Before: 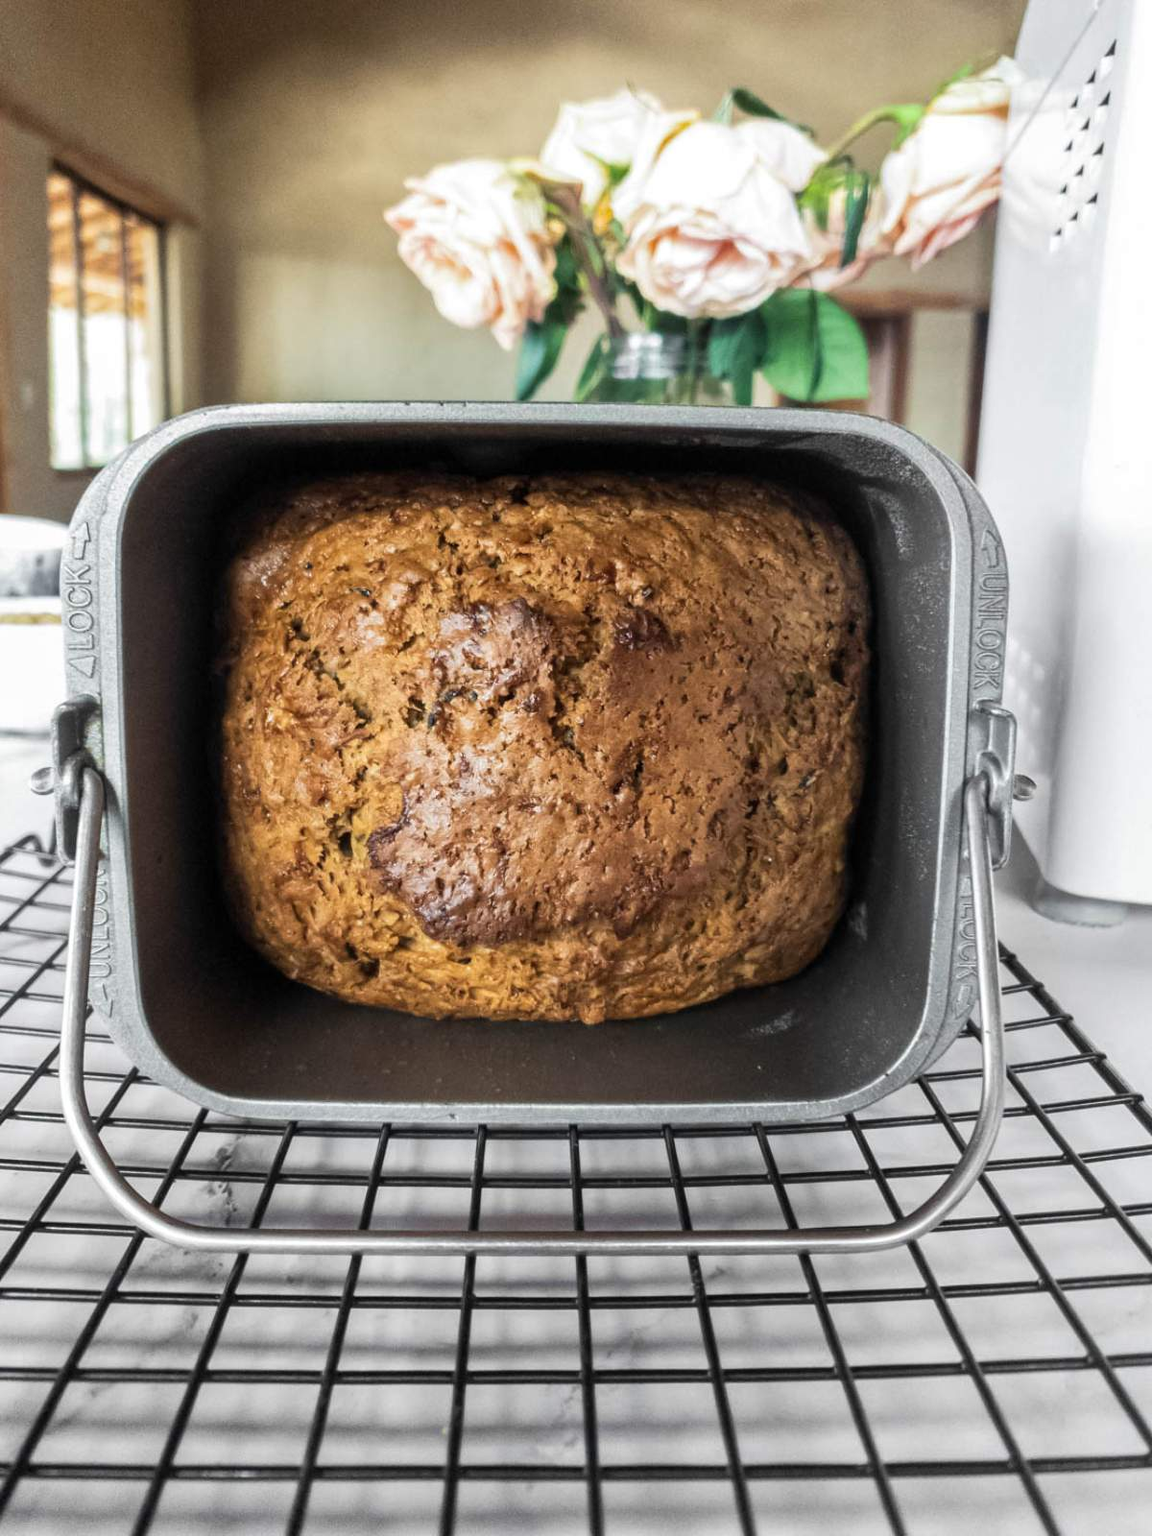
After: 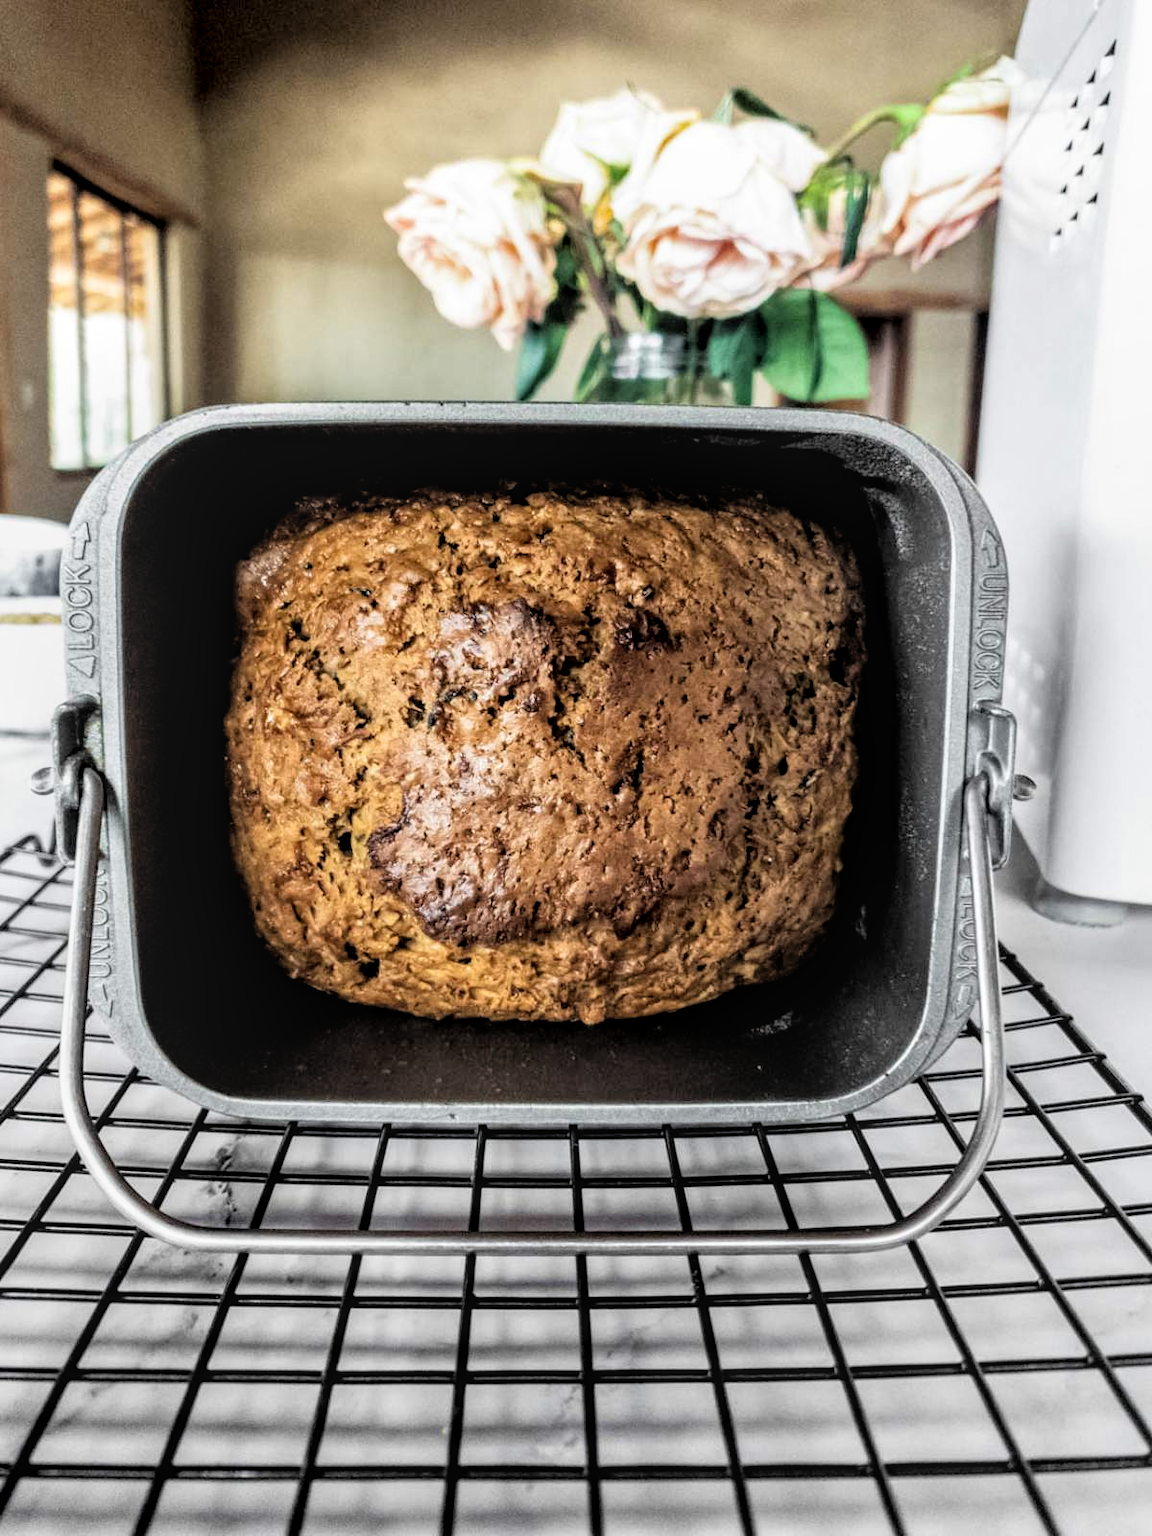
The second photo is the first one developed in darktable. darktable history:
local contrast: on, module defaults
filmic rgb: black relative exposure -3.72 EV, white relative exposure 2.77 EV, dynamic range scaling -5.32%, hardness 3.03
